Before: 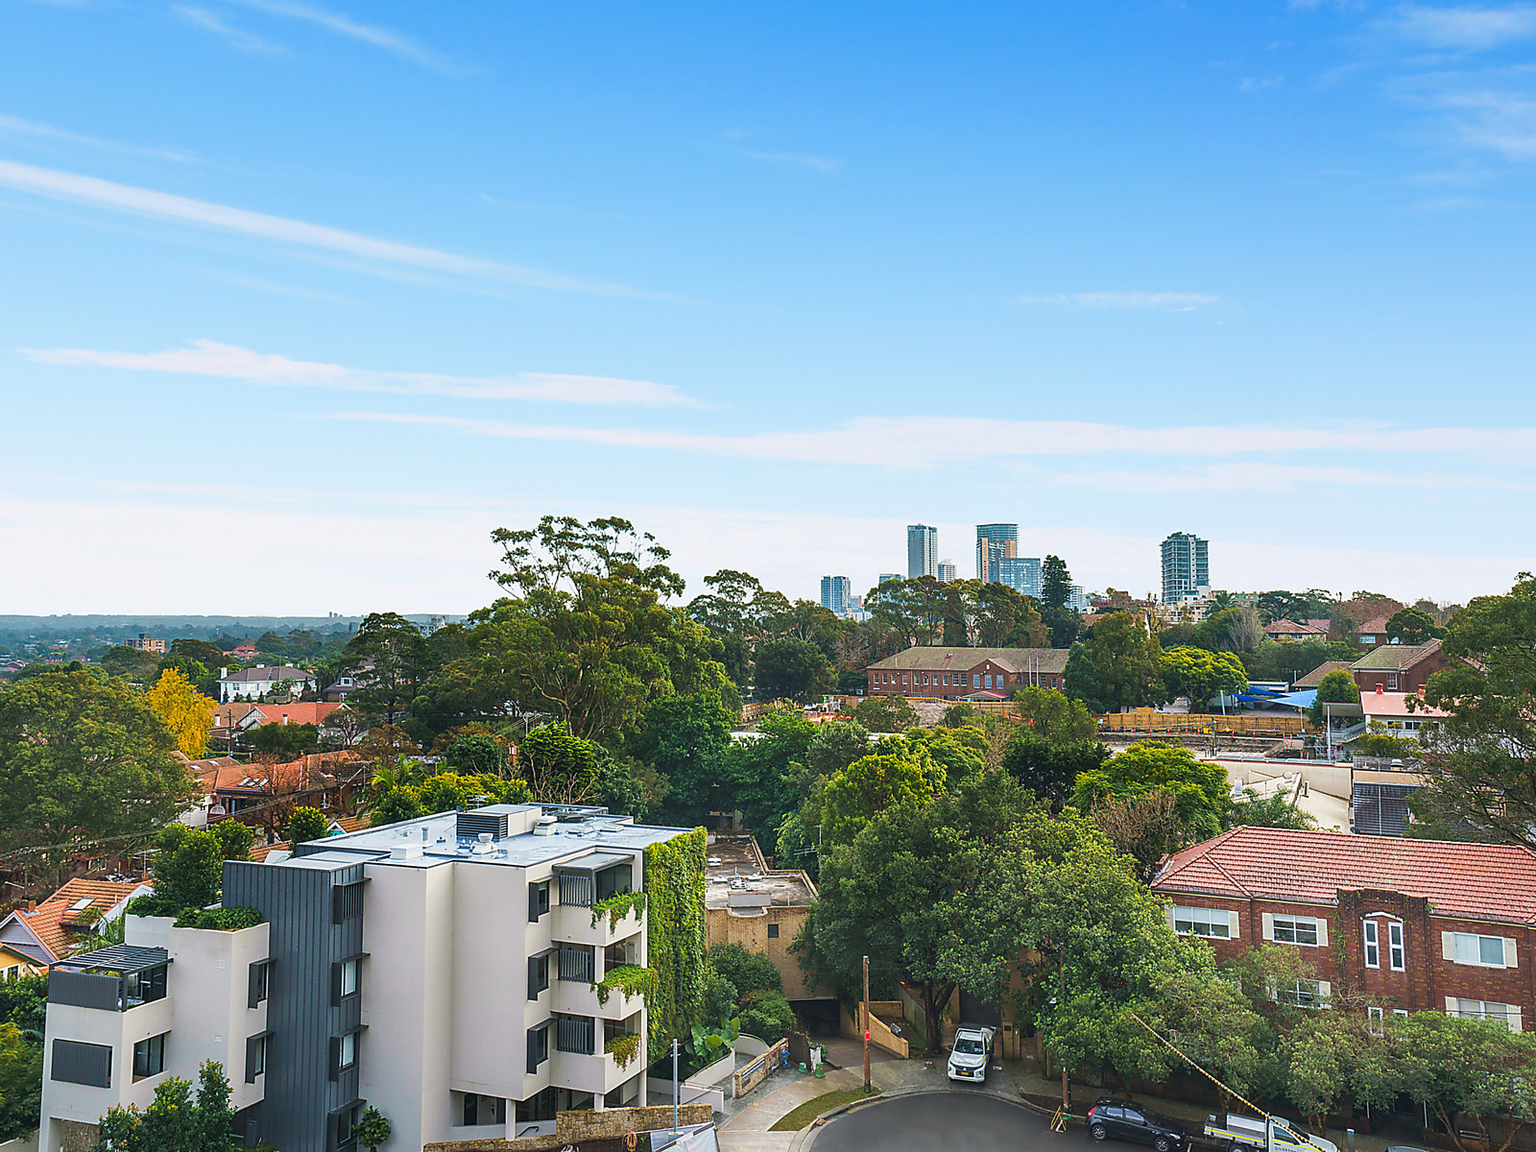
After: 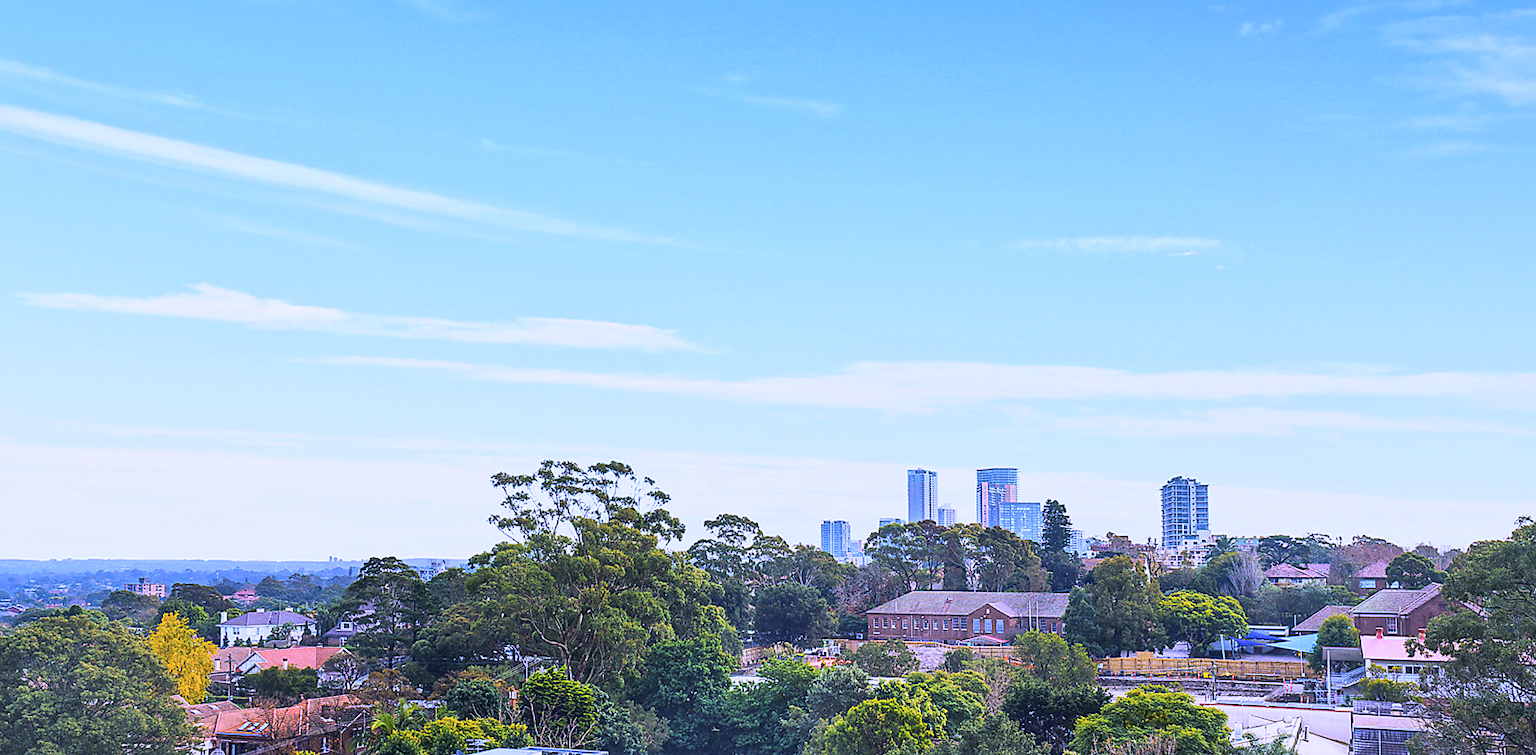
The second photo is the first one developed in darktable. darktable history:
contrast brightness saturation: contrast 0.14
white balance: red 0.98, blue 1.61
crop and rotate: top 4.848%, bottom 29.503%
global tonemap: drago (1, 100), detail 1
